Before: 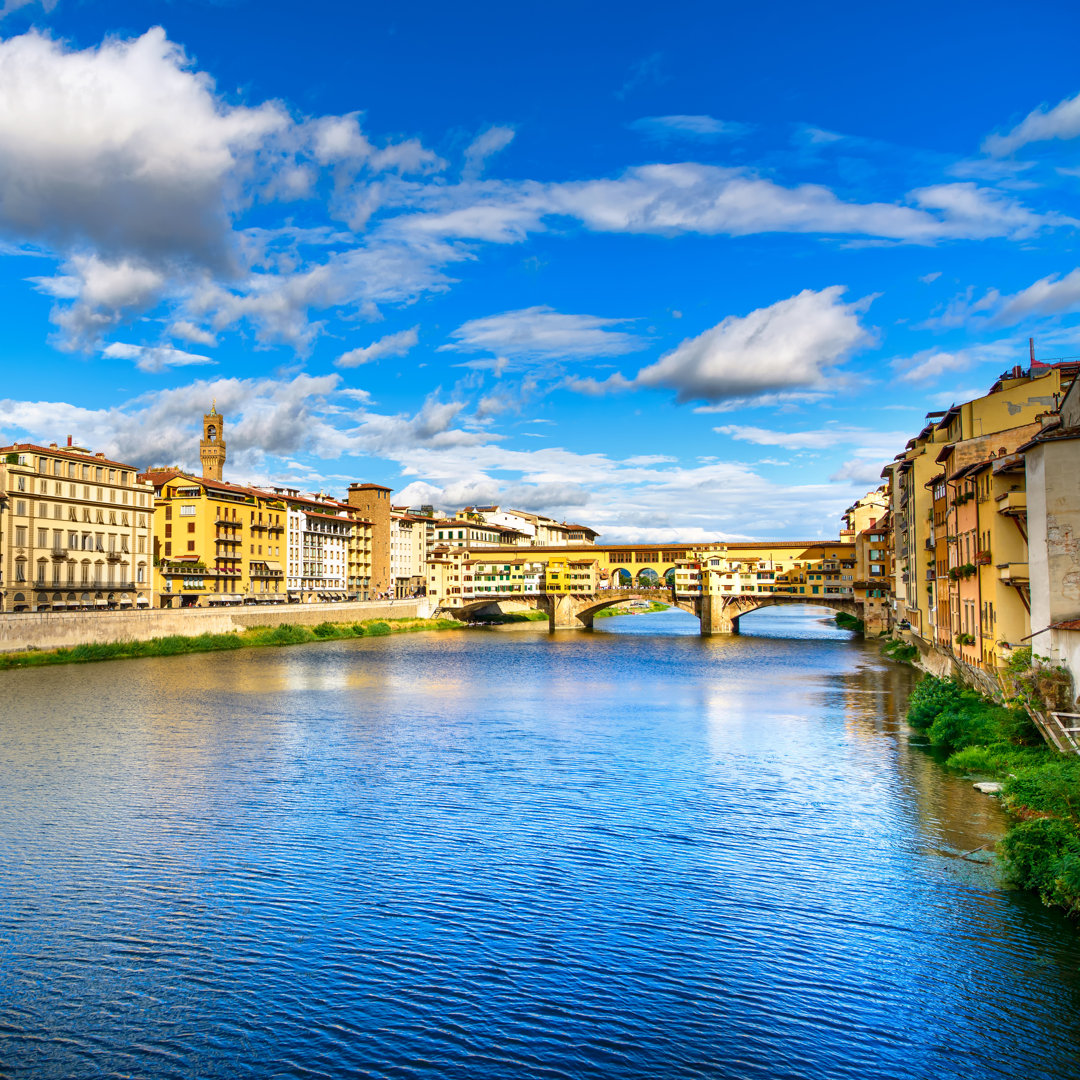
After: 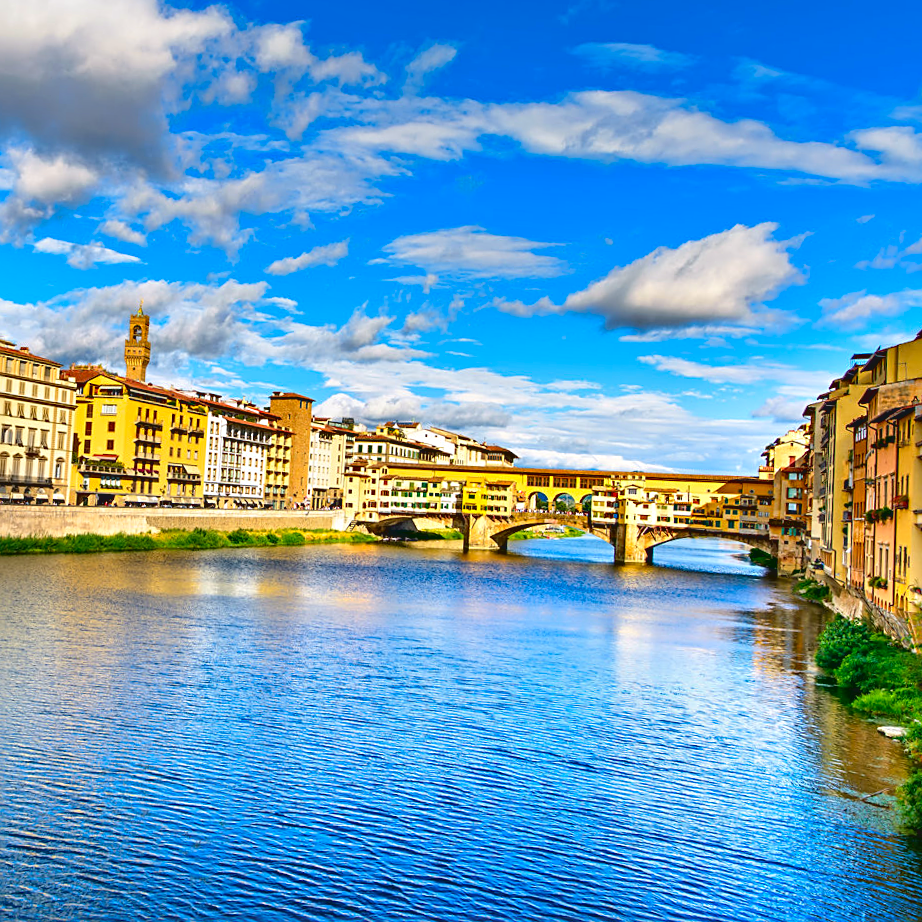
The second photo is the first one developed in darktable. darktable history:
contrast equalizer: octaves 7, y [[0.528, 0.548, 0.563, 0.562, 0.546, 0.526], [0.55 ×6], [0 ×6], [0 ×6], [0 ×6]]
contrast brightness saturation: contrast -0.1, brightness 0.05, saturation 0.08
crop and rotate: angle -3.27°, left 5.211%, top 5.211%, right 4.607%, bottom 4.607%
sharpen: on, module defaults
